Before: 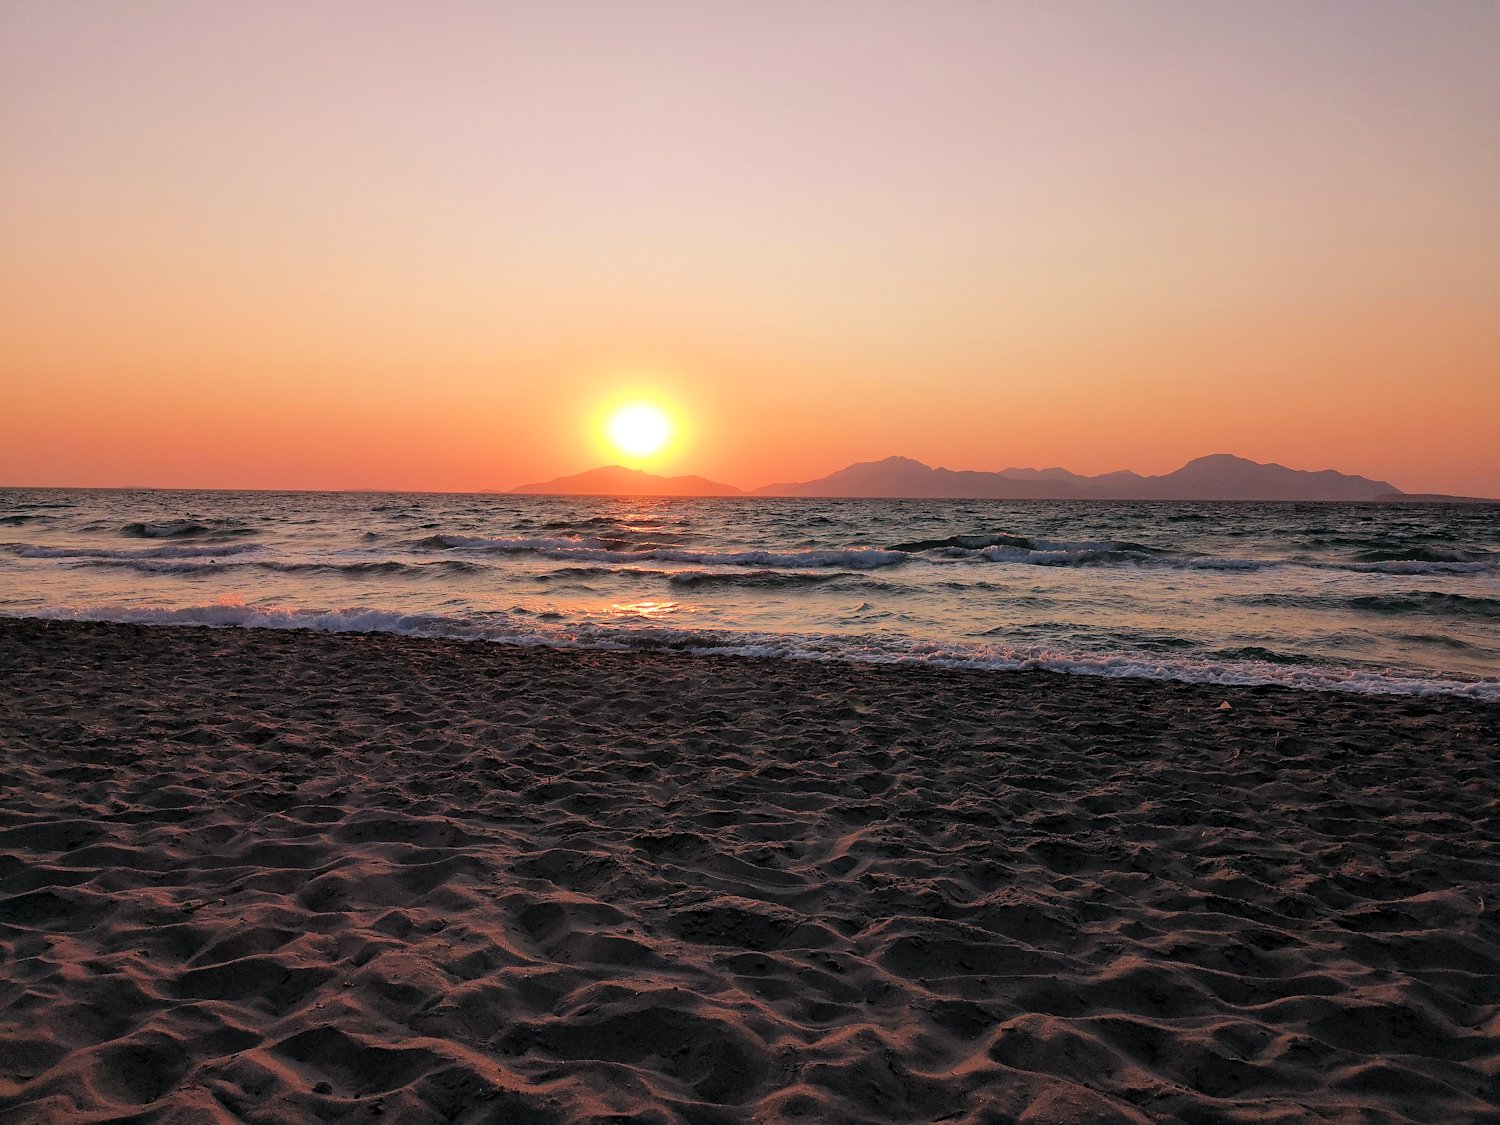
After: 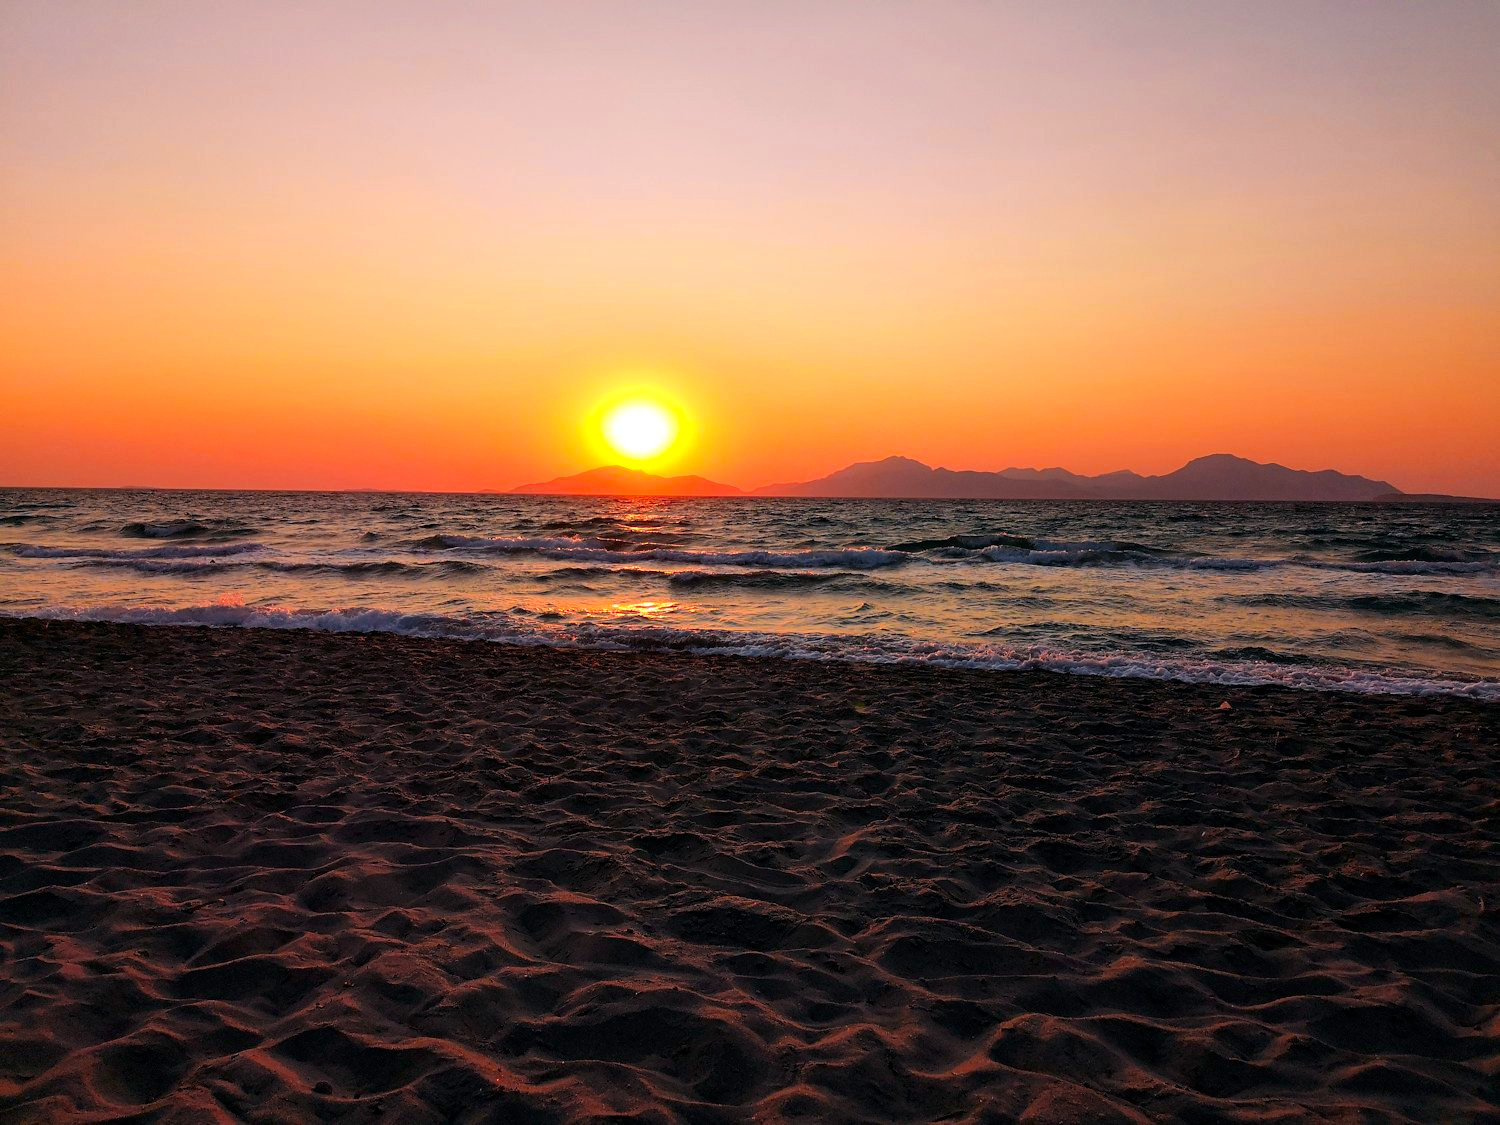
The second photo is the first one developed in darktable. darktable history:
color zones: curves: ch0 [(0.224, 0.526) (0.75, 0.5)]; ch1 [(0.055, 0.526) (0.224, 0.761) (0.377, 0.526) (0.75, 0.5)]
contrast brightness saturation: contrast 0.122, brightness -0.119, saturation 0.204
